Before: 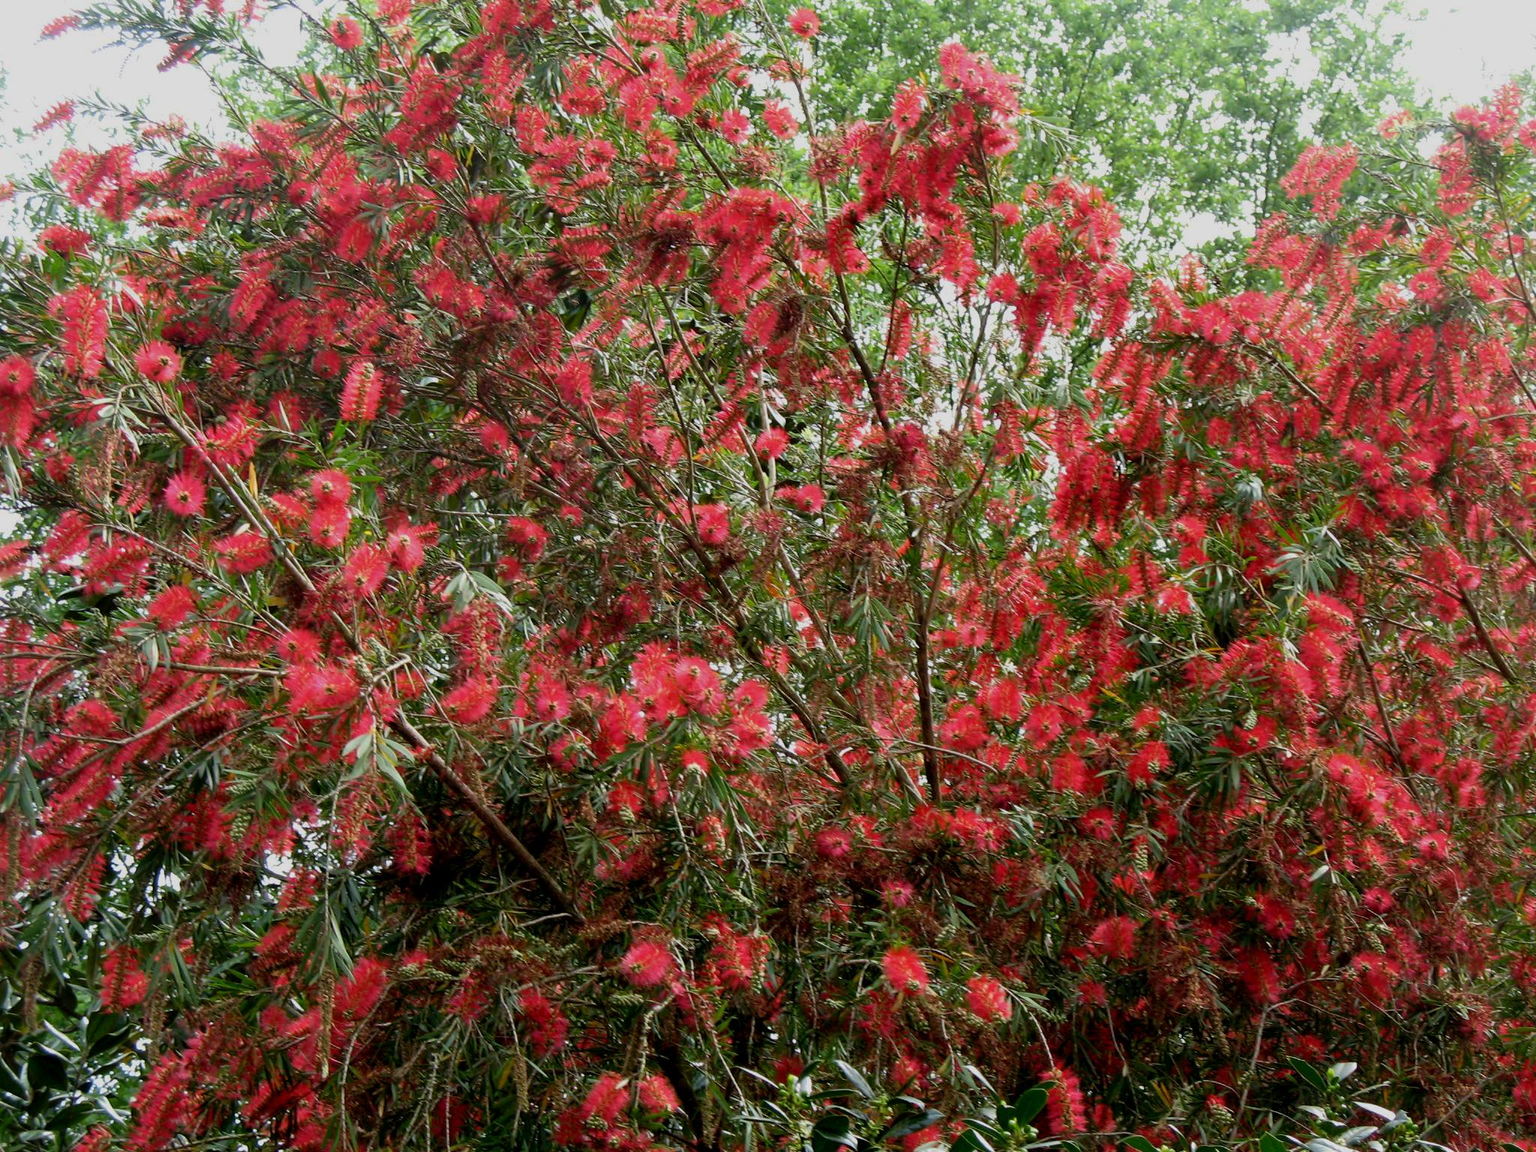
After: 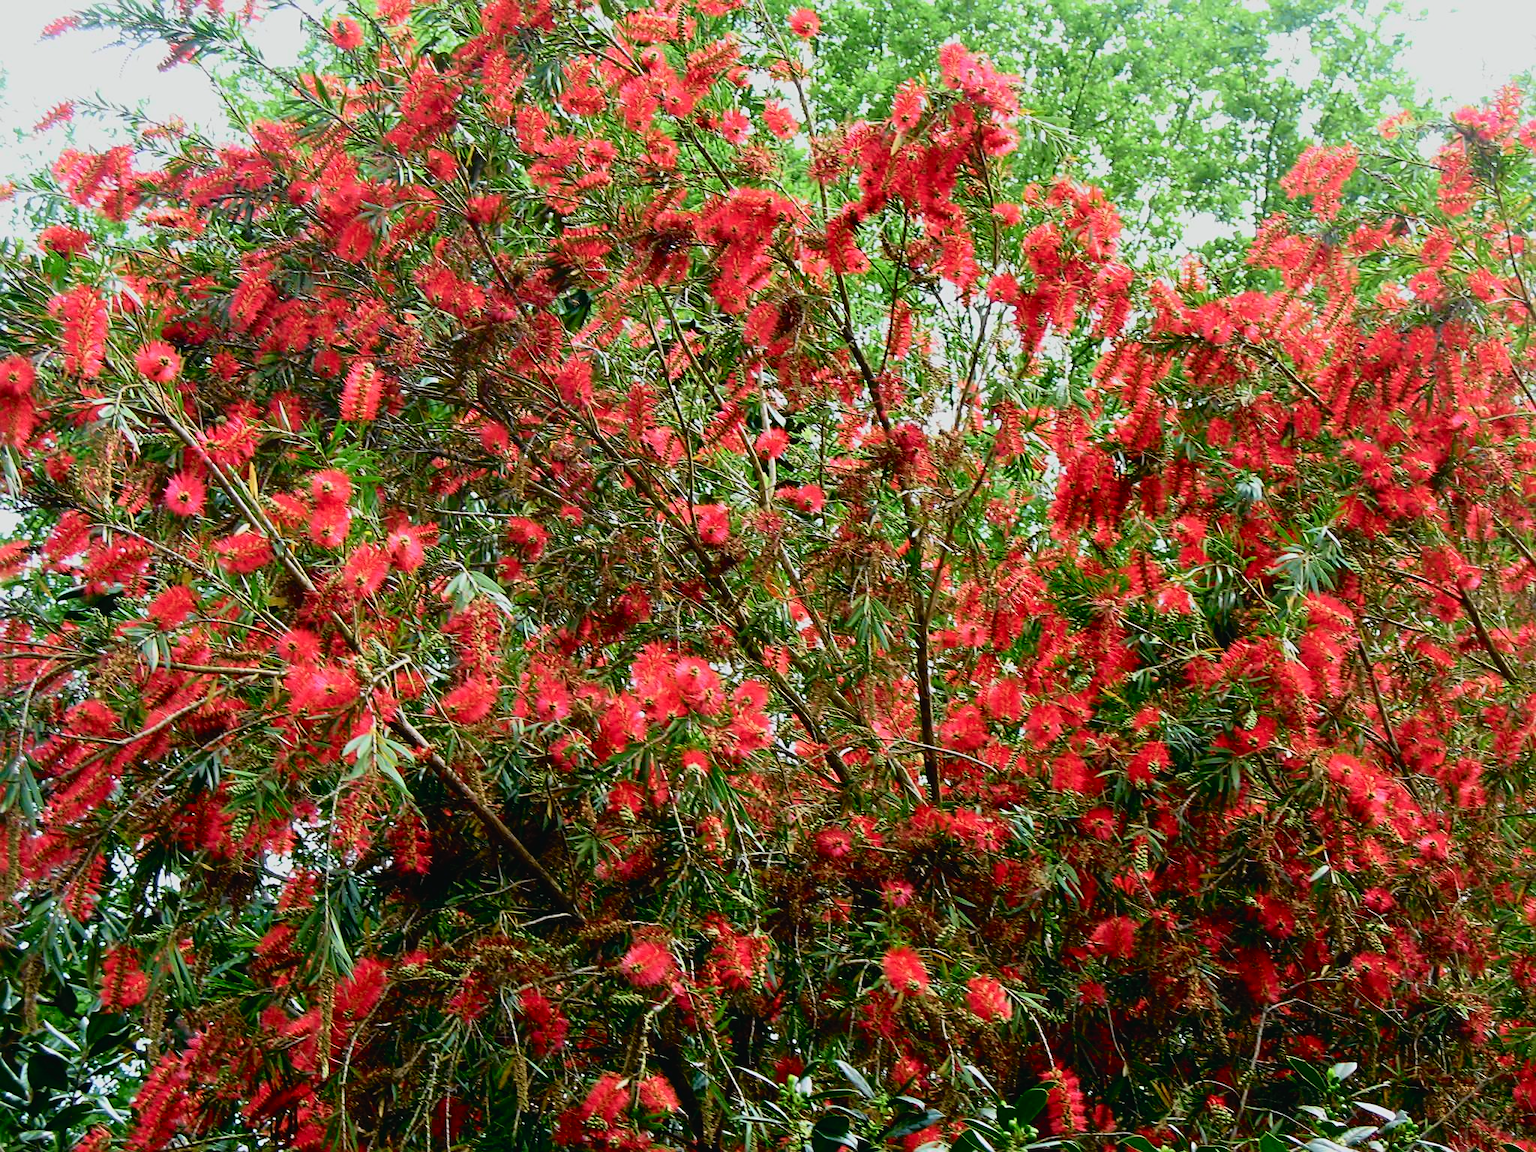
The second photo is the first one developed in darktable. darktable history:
sharpen: on, module defaults
tone curve: curves: ch0 [(0, 0.022) (0.114, 0.088) (0.282, 0.316) (0.446, 0.511) (0.613, 0.693) (0.786, 0.843) (0.999, 0.949)]; ch1 [(0, 0) (0.395, 0.343) (0.463, 0.427) (0.486, 0.474) (0.503, 0.5) (0.535, 0.522) (0.555, 0.546) (0.594, 0.614) (0.755, 0.793) (1, 1)]; ch2 [(0, 0) (0.369, 0.388) (0.449, 0.431) (0.501, 0.5) (0.528, 0.517) (0.561, 0.598) (0.697, 0.721) (1, 1)], color space Lab, independent channels, preserve colors none
